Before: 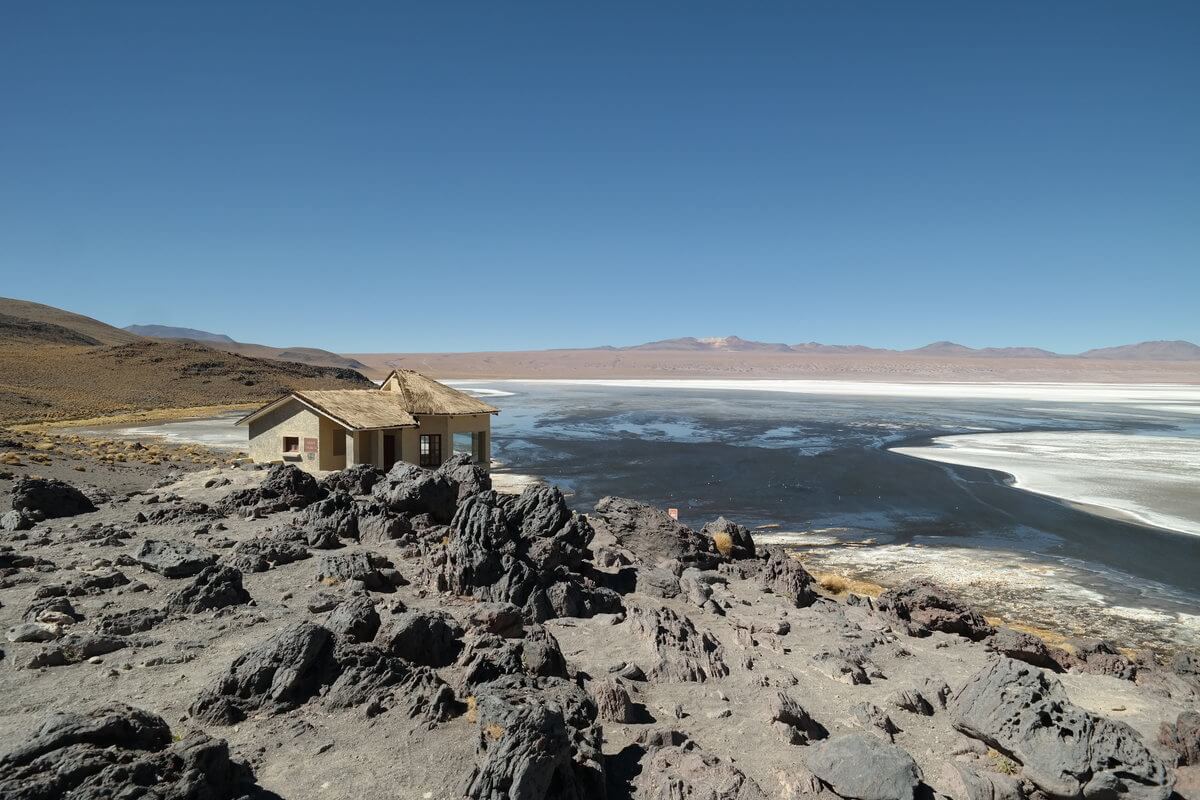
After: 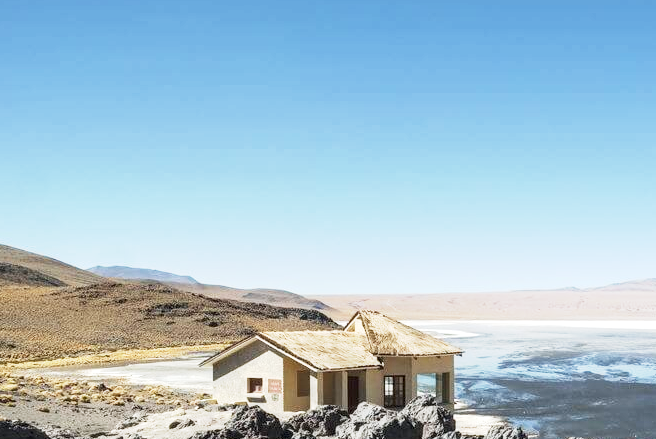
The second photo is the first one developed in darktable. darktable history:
crop and rotate: left 3.047%, top 7.509%, right 42.236%, bottom 37.598%
local contrast: on, module defaults
base curve: curves: ch0 [(0, 0) (0.088, 0.125) (0.176, 0.251) (0.354, 0.501) (0.613, 0.749) (1, 0.877)], preserve colors none
exposure: black level correction 0, exposure 1 EV, compensate exposure bias true, compensate highlight preservation false
